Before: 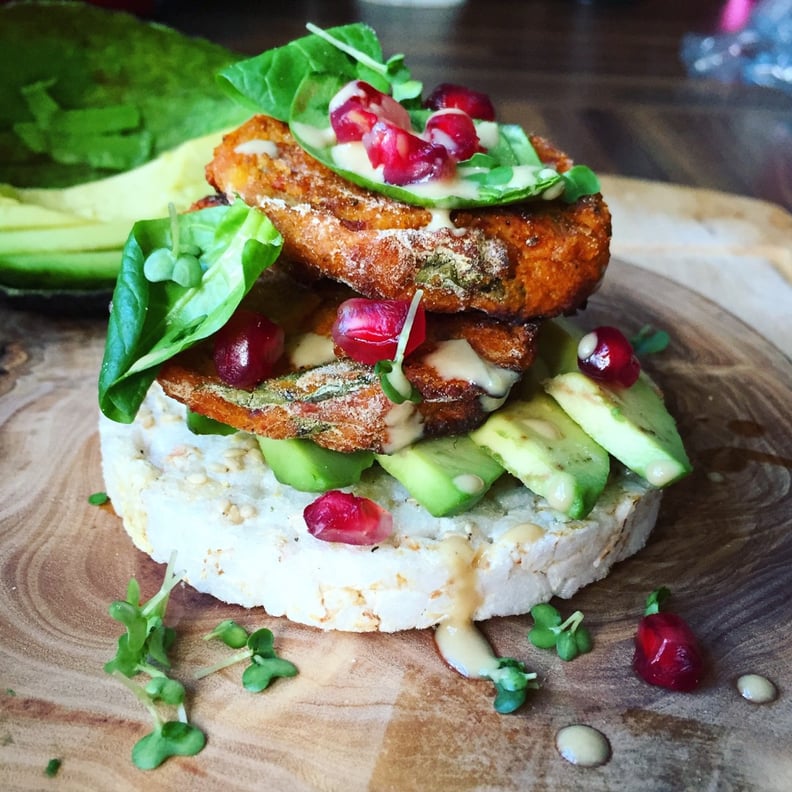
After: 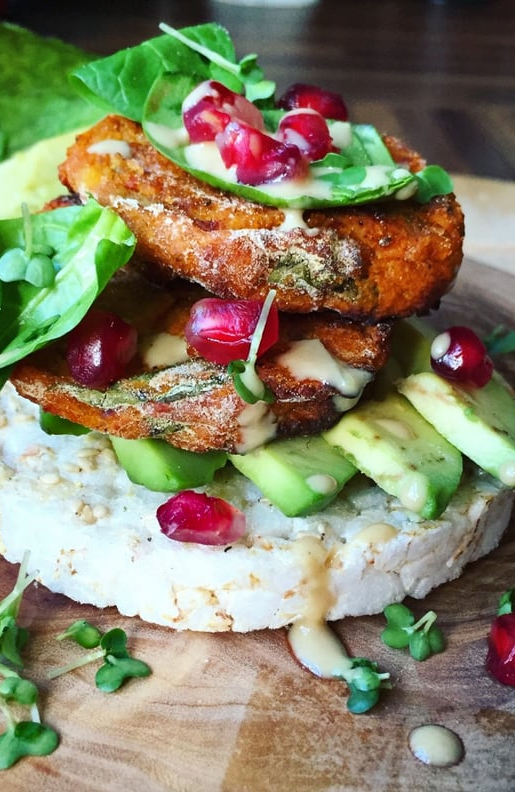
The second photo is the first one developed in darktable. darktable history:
crop and rotate: left 18.618%, right 16.287%
shadows and highlights: shadows 25.58, highlights -48.26, soften with gaussian
